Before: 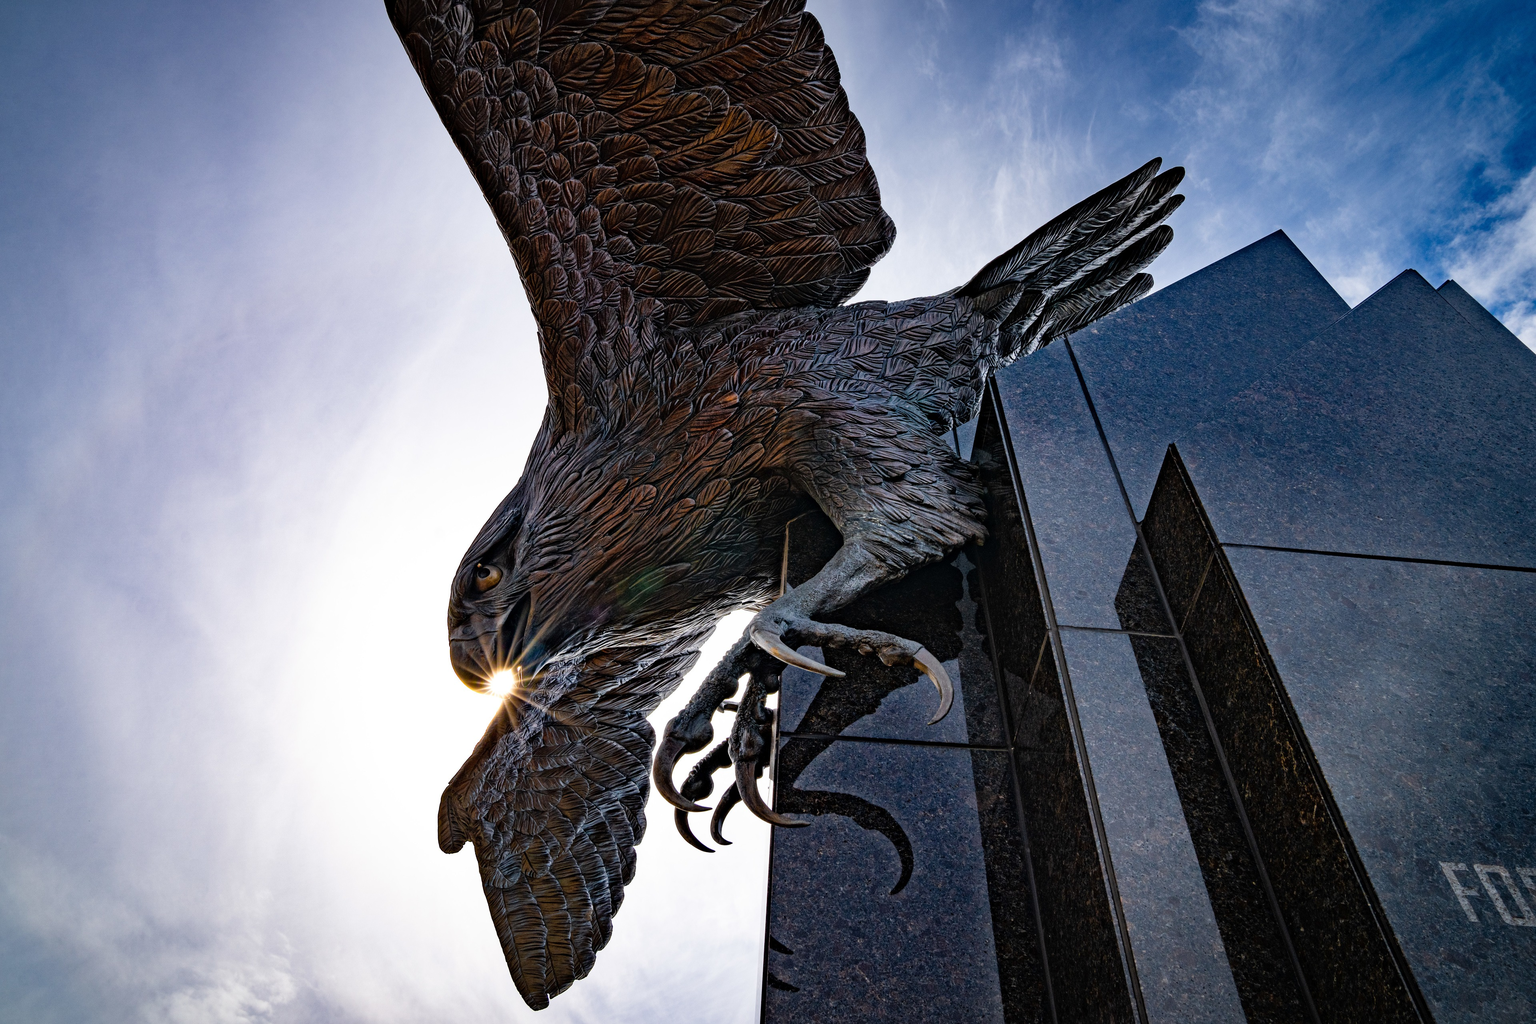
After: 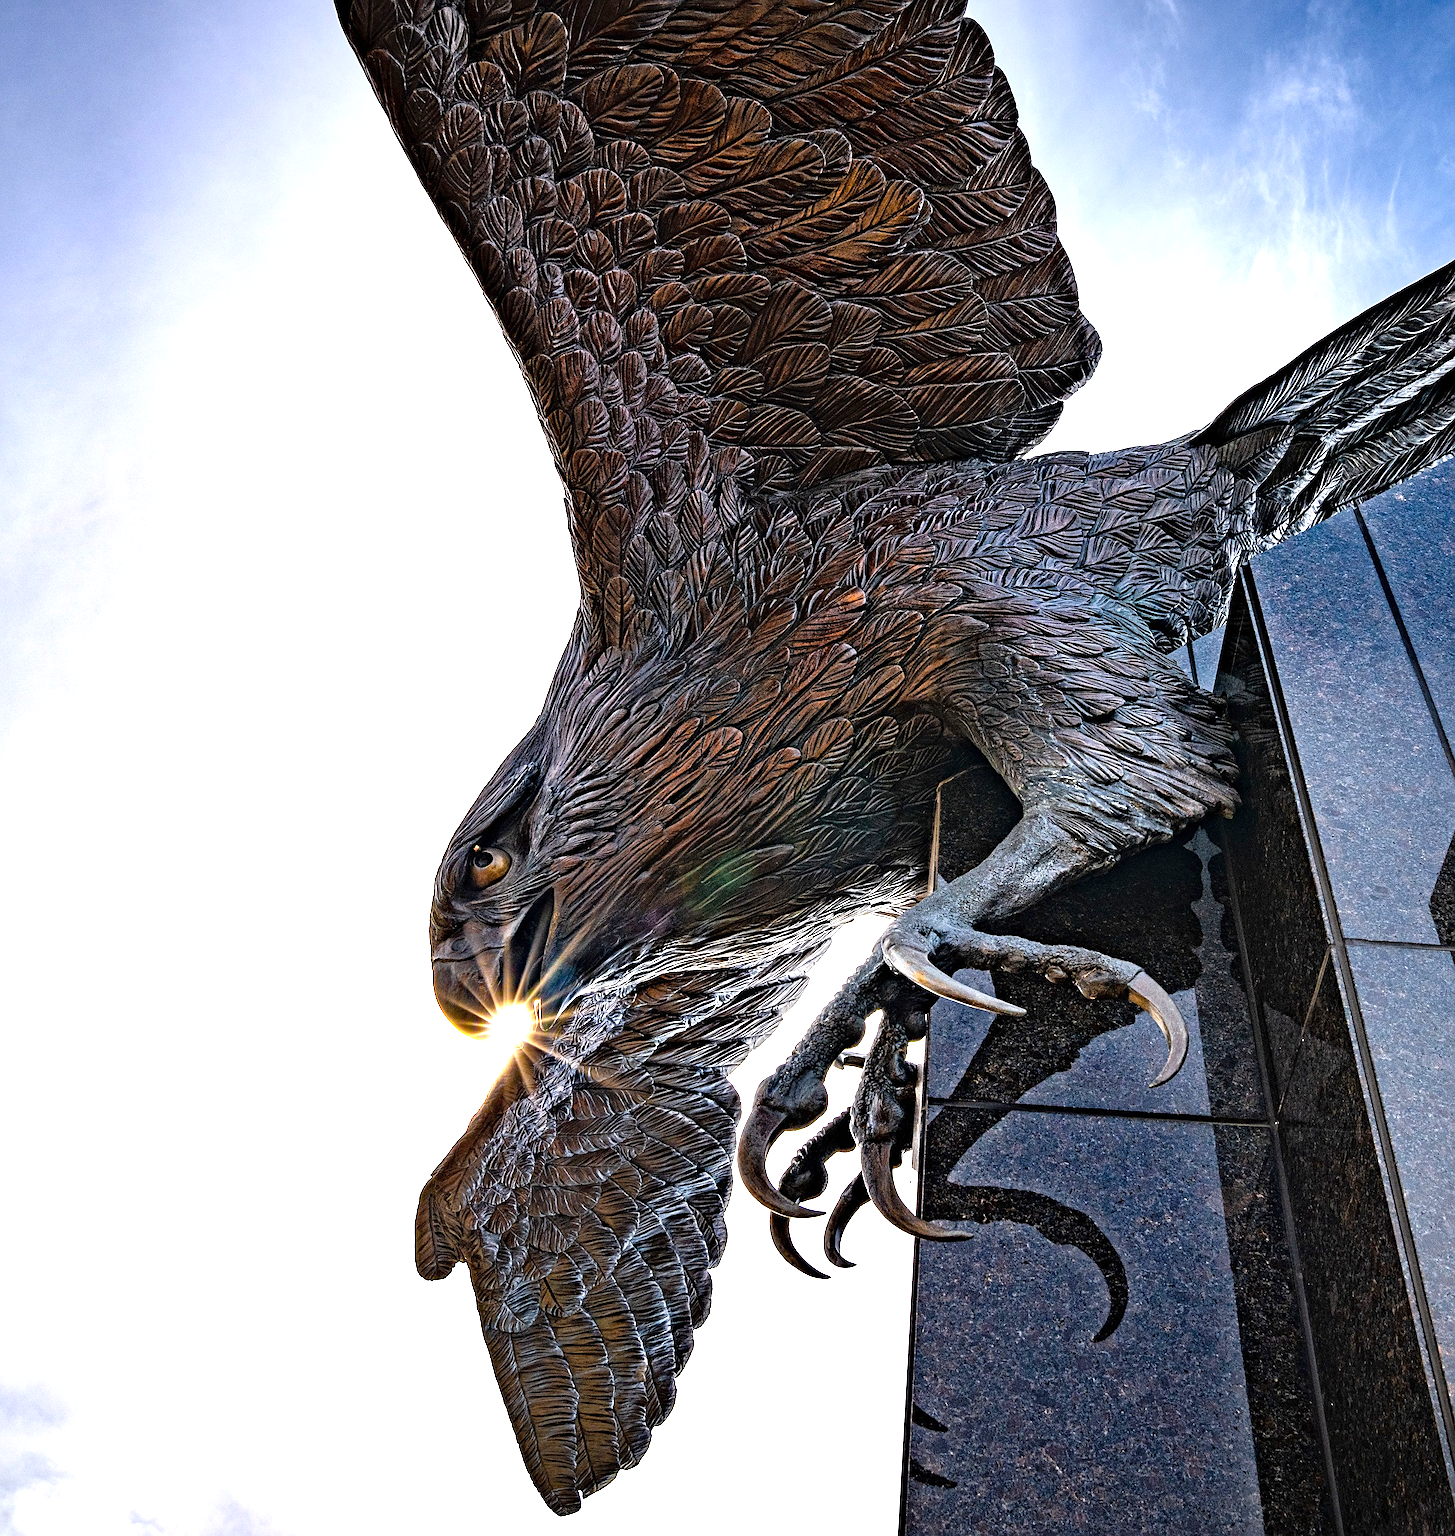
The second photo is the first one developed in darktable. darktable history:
crop: left 10.525%, right 26.288%
sharpen: on, module defaults
exposure: exposure 1.089 EV, compensate highlight preservation false
tone equalizer: on, module defaults
